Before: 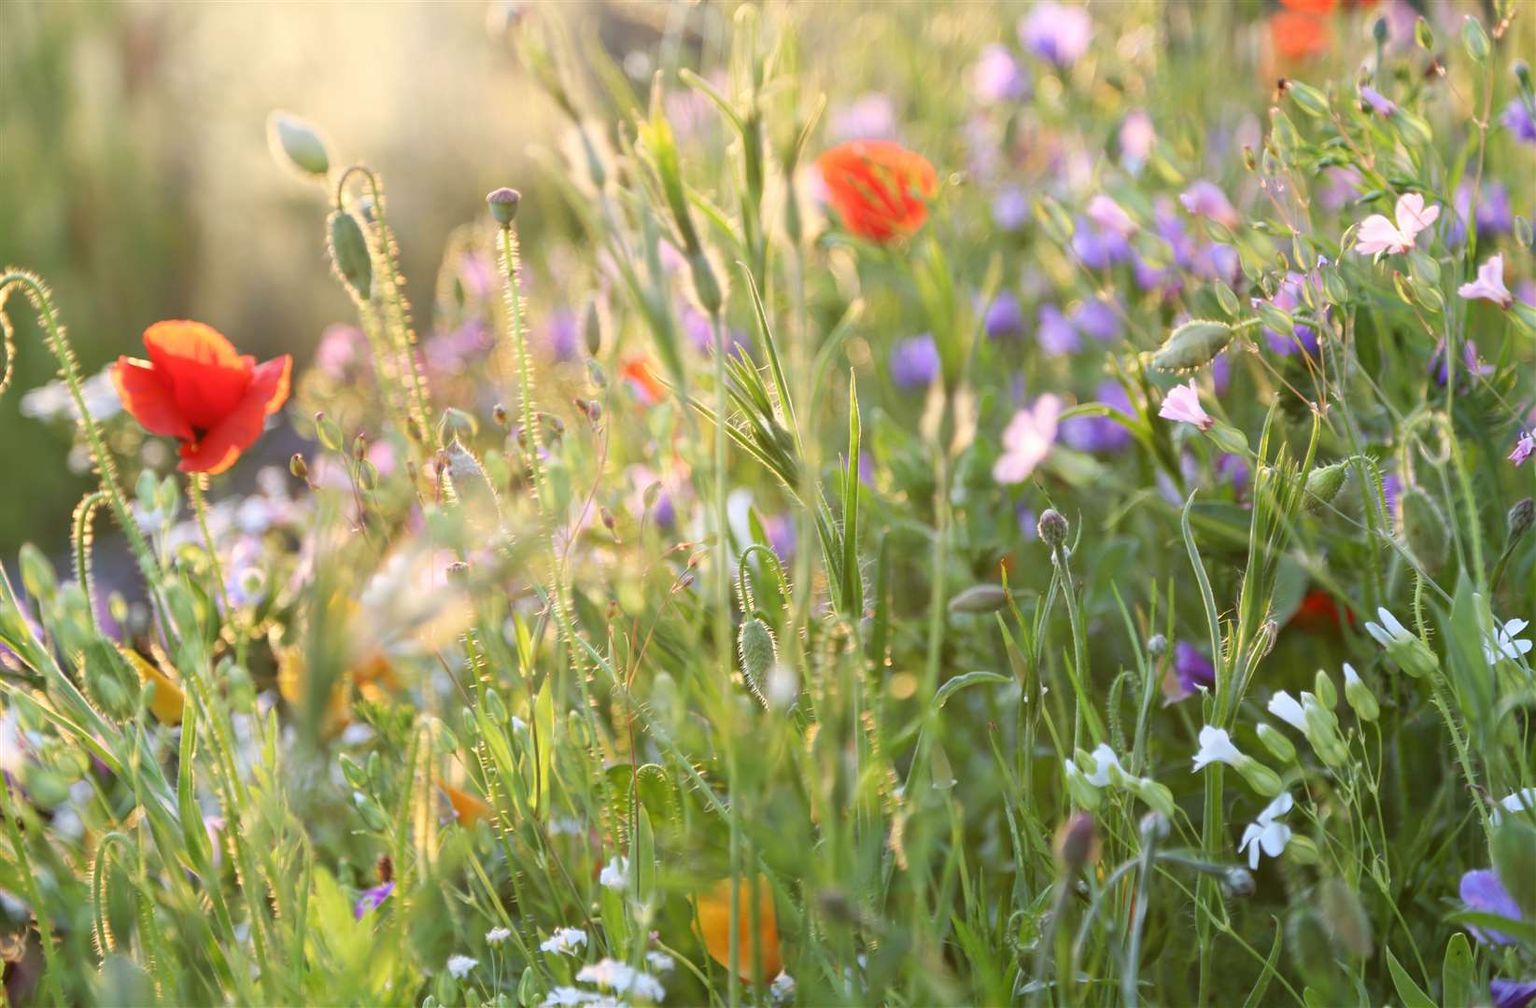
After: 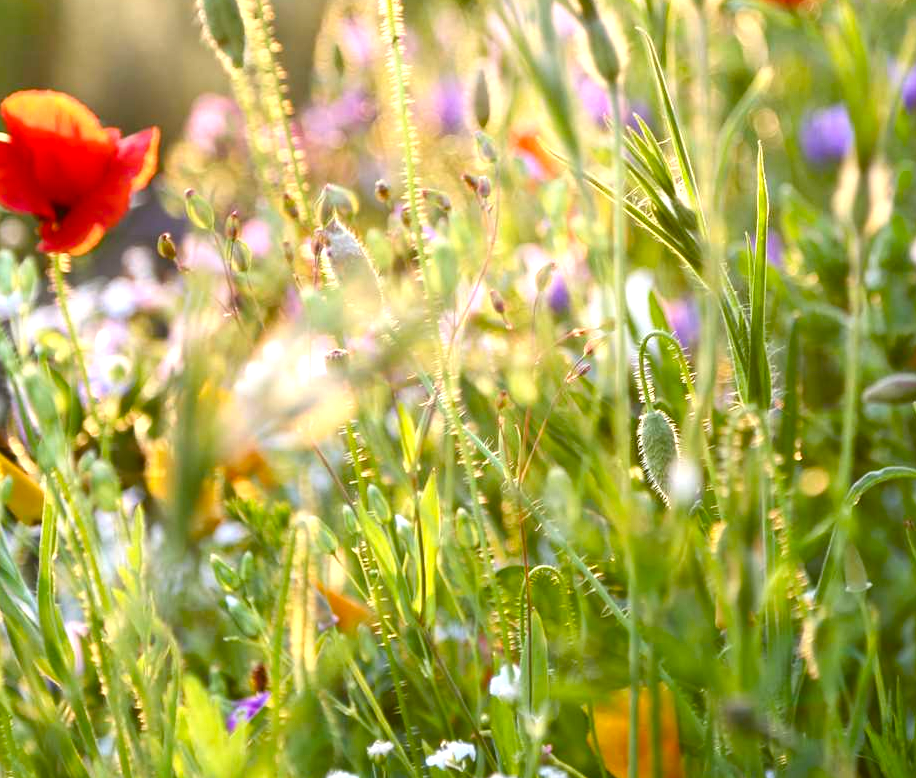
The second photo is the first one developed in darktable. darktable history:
crop: left 9.331%, top 23.488%, right 34.947%, bottom 4.434%
color balance rgb: perceptual saturation grading › global saturation 20%, perceptual saturation grading › highlights -25.039%, perceptual saturation grading › shadows 50.247%, perceptual brilliance grading › global brilliance 15%, perceptual brilliance grading › shadows -35.853%, global vibrance 20%
contrast brightness saturation: contrast 0.071
